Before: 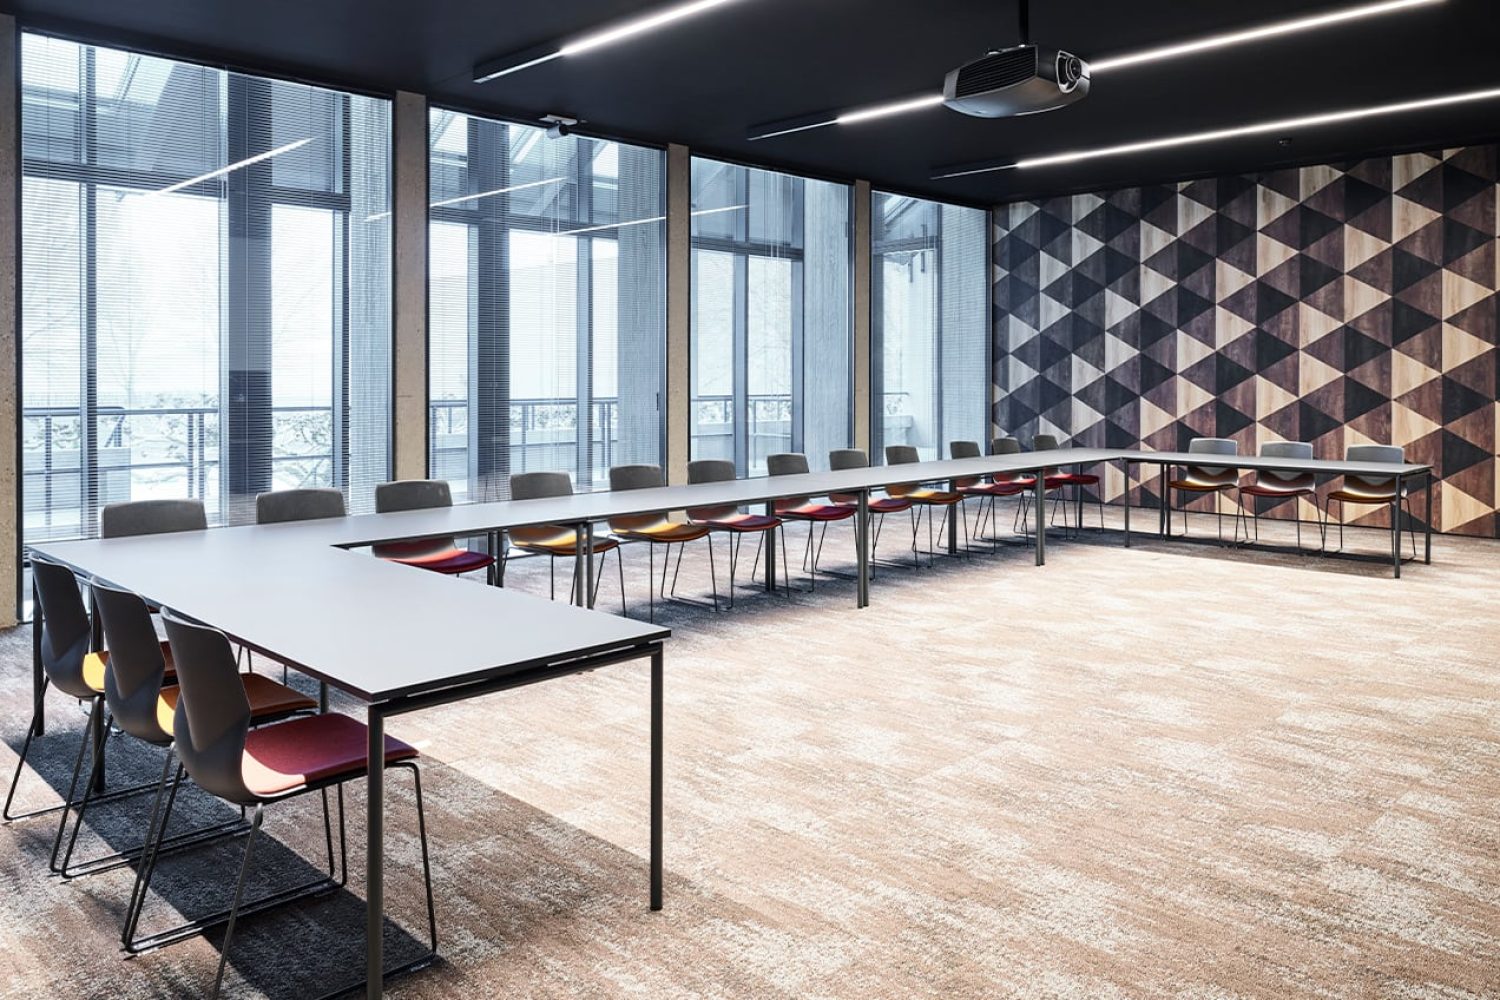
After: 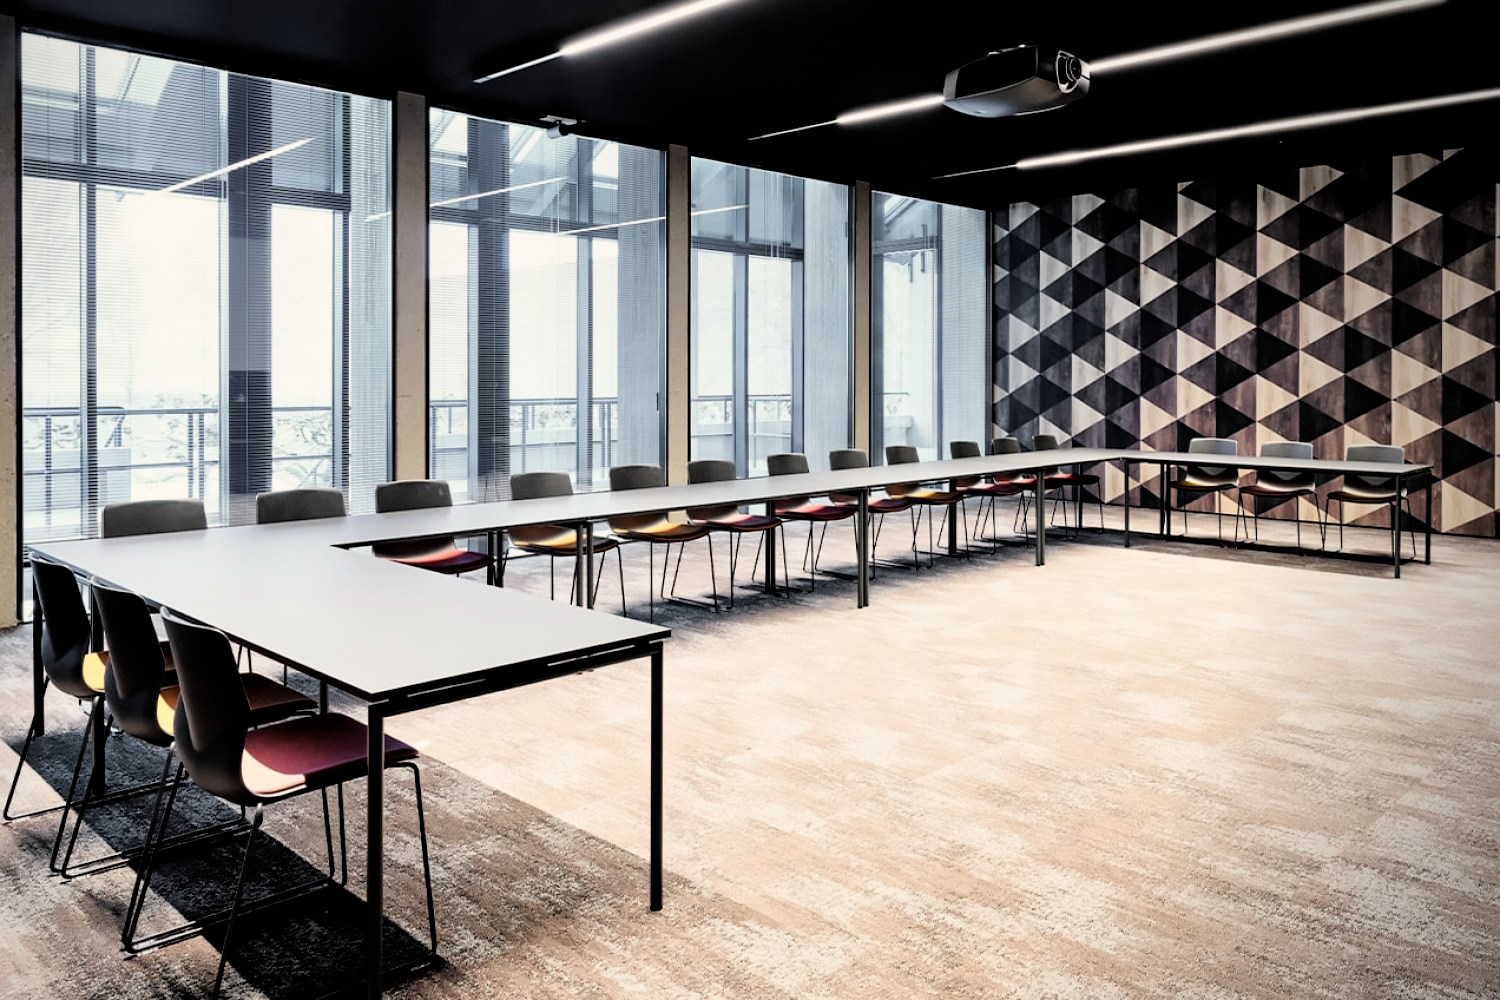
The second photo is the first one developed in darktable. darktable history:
filmic rgb: black relative exposure -3.72 EV, white relative exposure 2.77 EV, dynamic range scaling -5.32%, hardness 3.03
color calibration: x 0.334, y 0.349, temperature 5426 K
astrophoto denoise: on, module defaults
vignetting: center (-0.15, 0.013)
